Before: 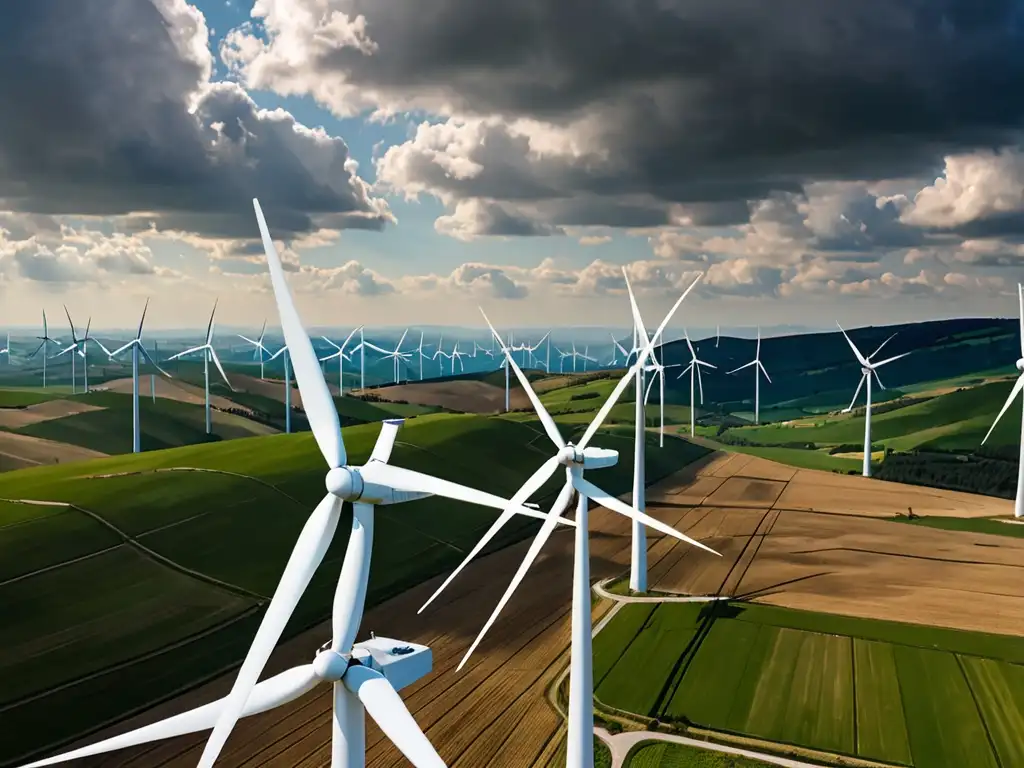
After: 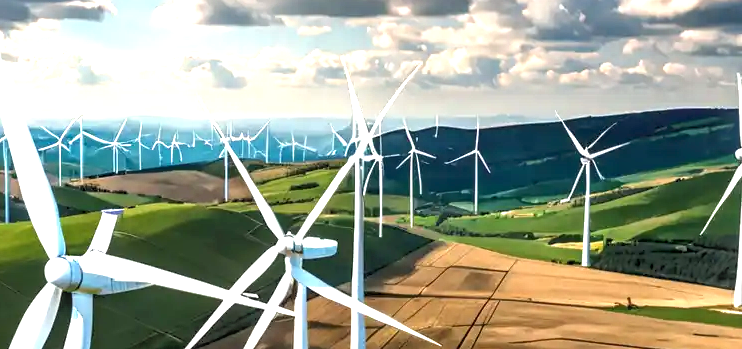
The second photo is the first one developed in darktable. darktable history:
exposure: exposure 1.211 EV, compensate highlight preservation false
local contrast: detail 130%
tone equalizer: -8 EV -1.81 EV, -7 EV -1.15 EV, -6 EV -1.62 EV
crop and rotate: left 27.455%, top 27.457%, bottom 27.05%
